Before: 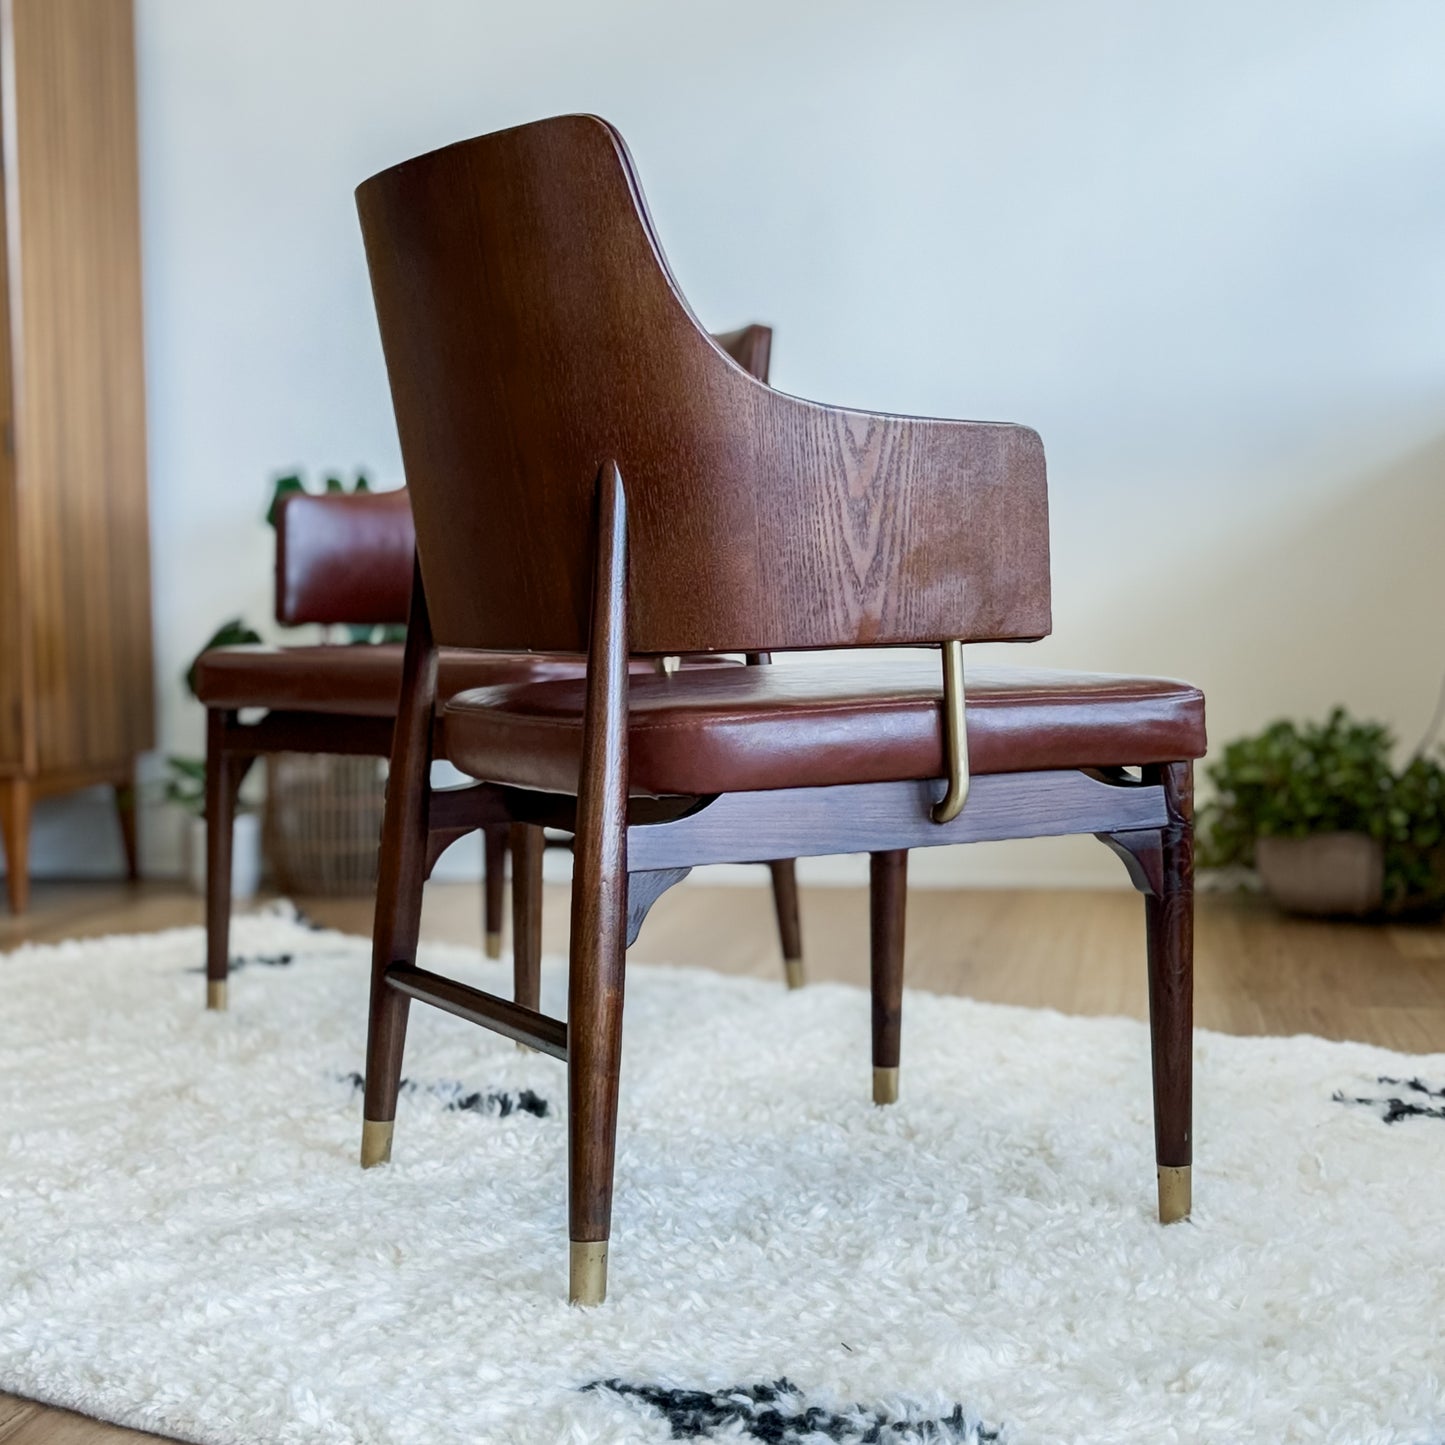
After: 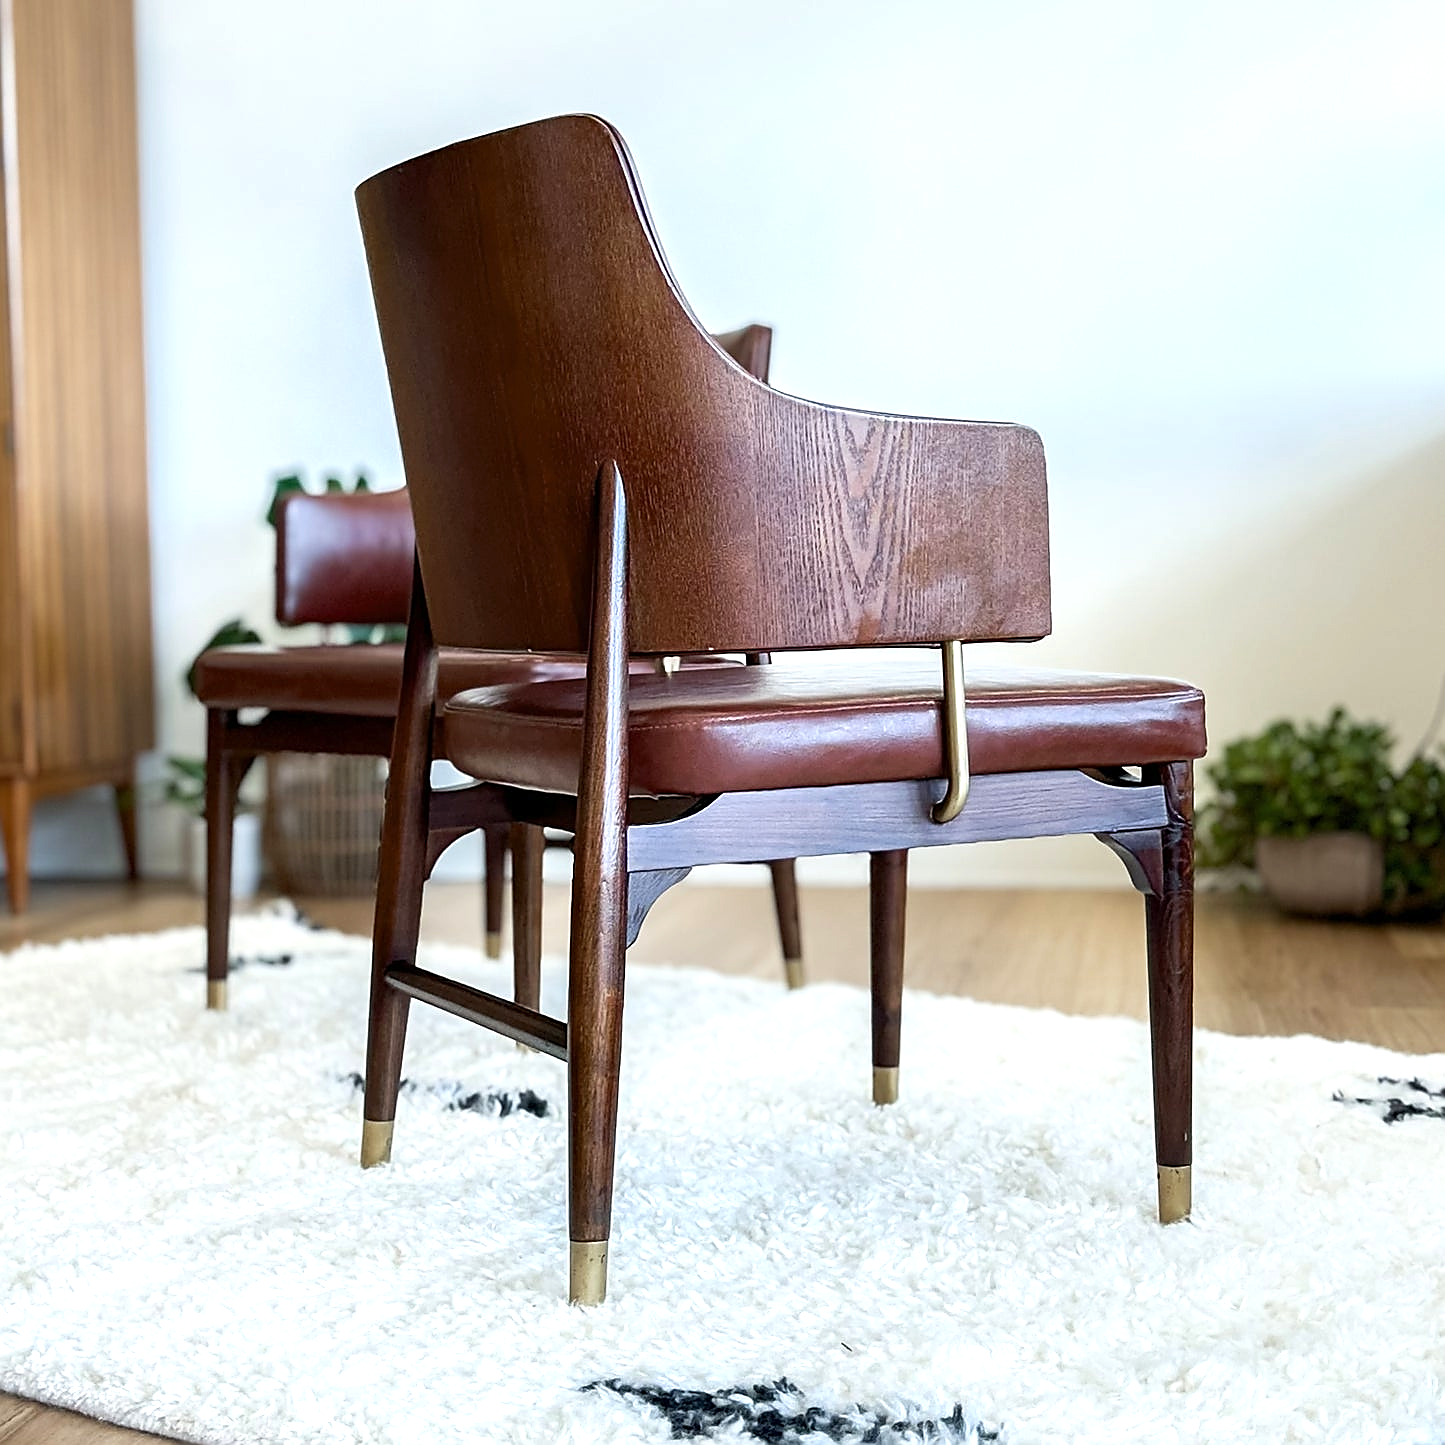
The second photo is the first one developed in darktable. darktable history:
exposure: exposure 0.61 EV, compensate highlight preservation false
sharpen: radius 1.373, amount 1.247, threshold 0.83
